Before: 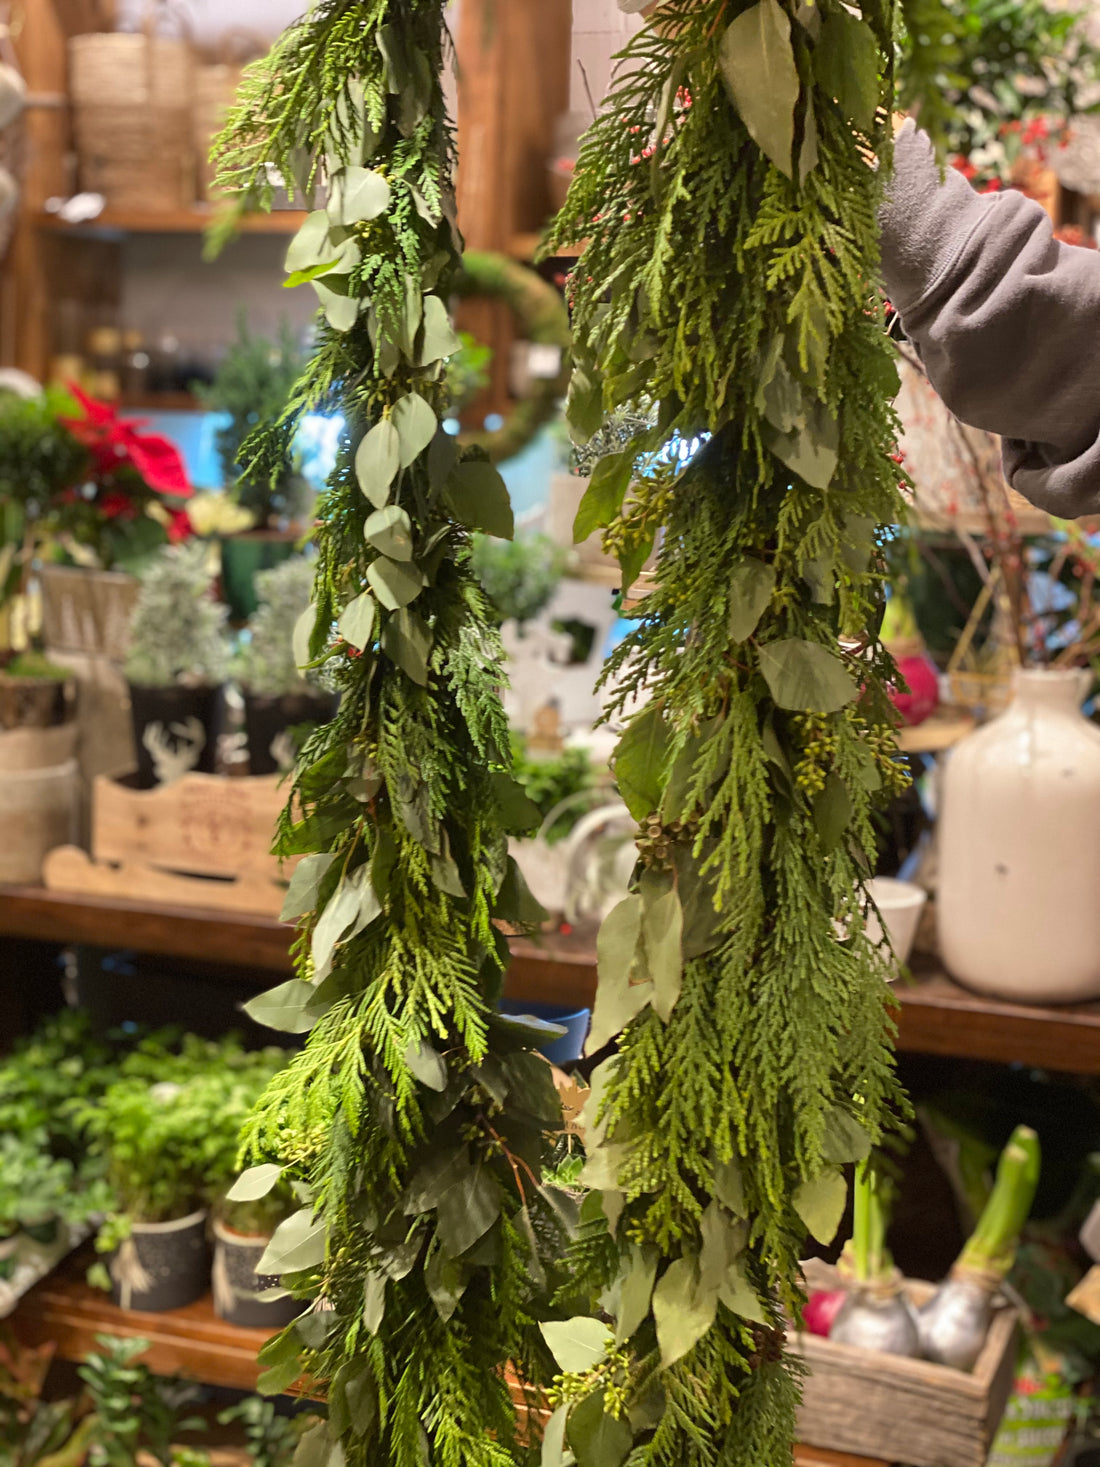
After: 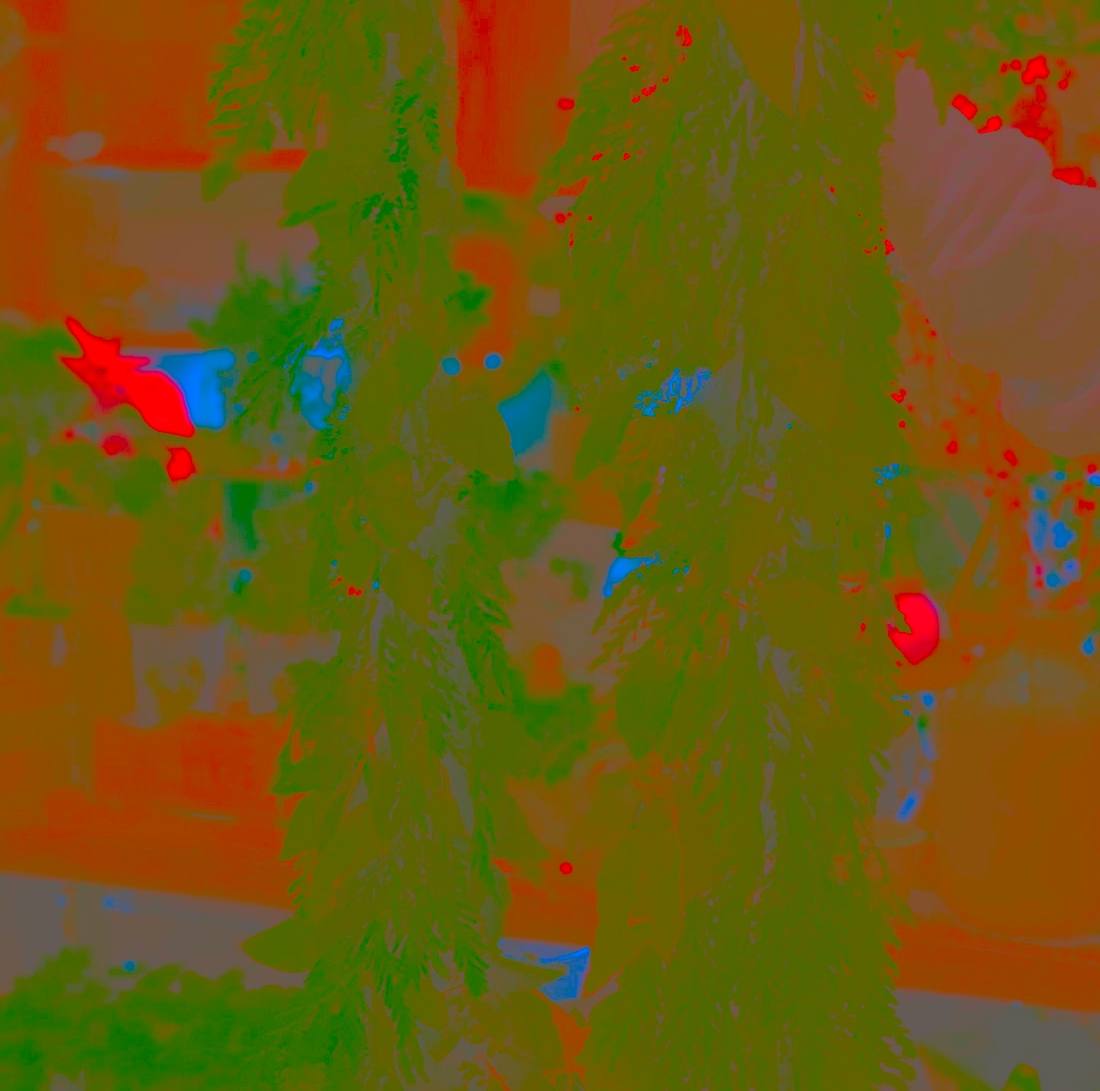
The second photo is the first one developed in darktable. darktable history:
color balance rgb: linear chroma grading › global chroma 15.456%, perceptual saturation grading › global saturation 25.505%, global vibrance 20%
crop: top 4.206%, bottom 21.385%
contrast brightness saturation: contrast -0.983, brightness -0.157, saturation 0.734
